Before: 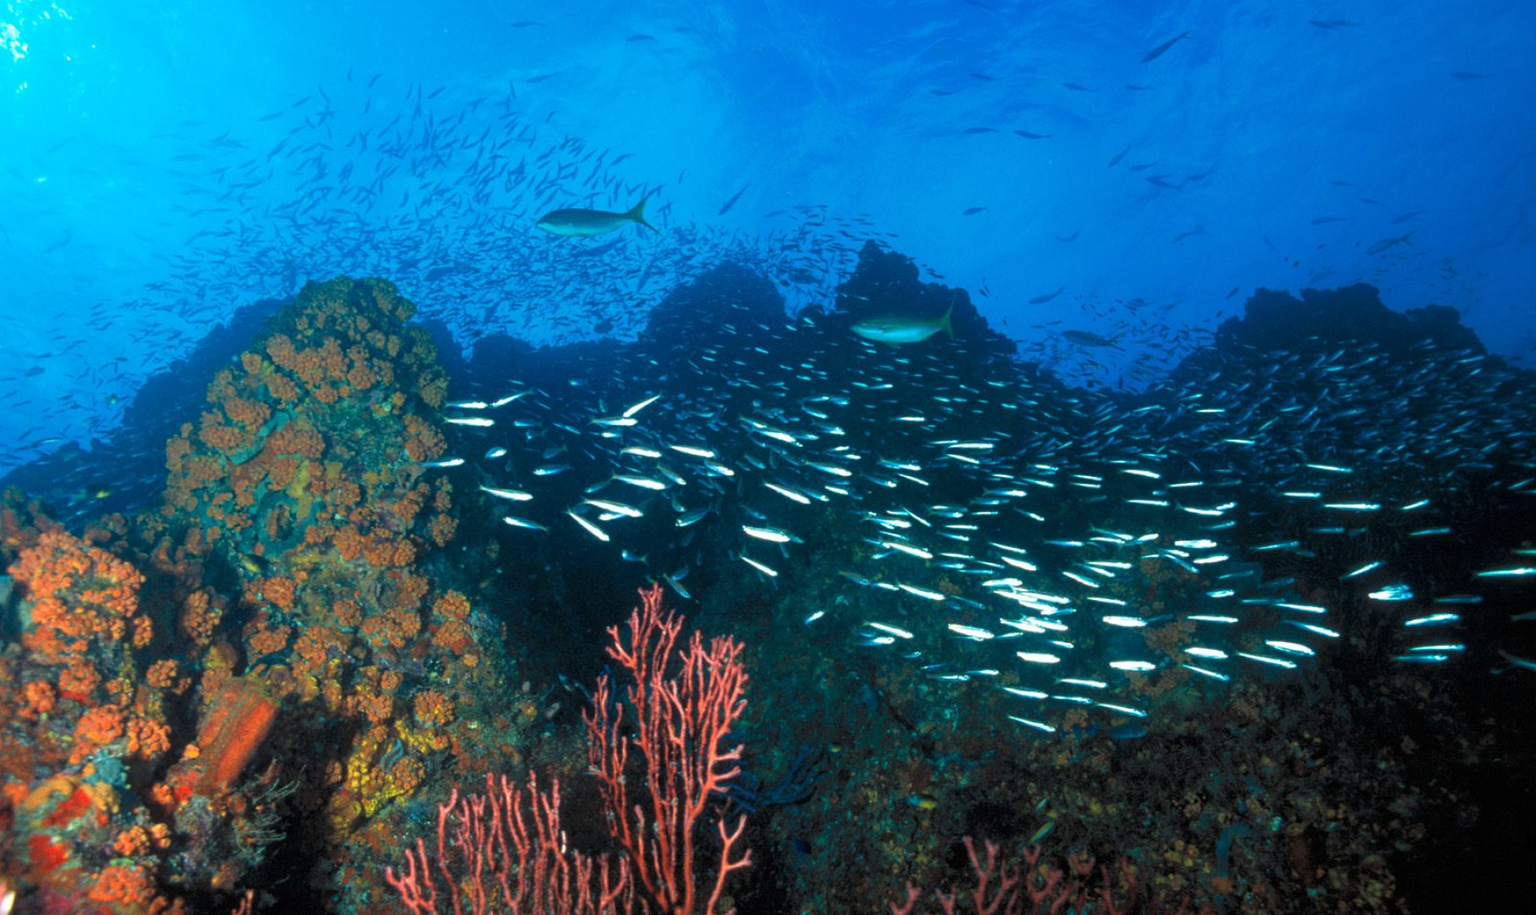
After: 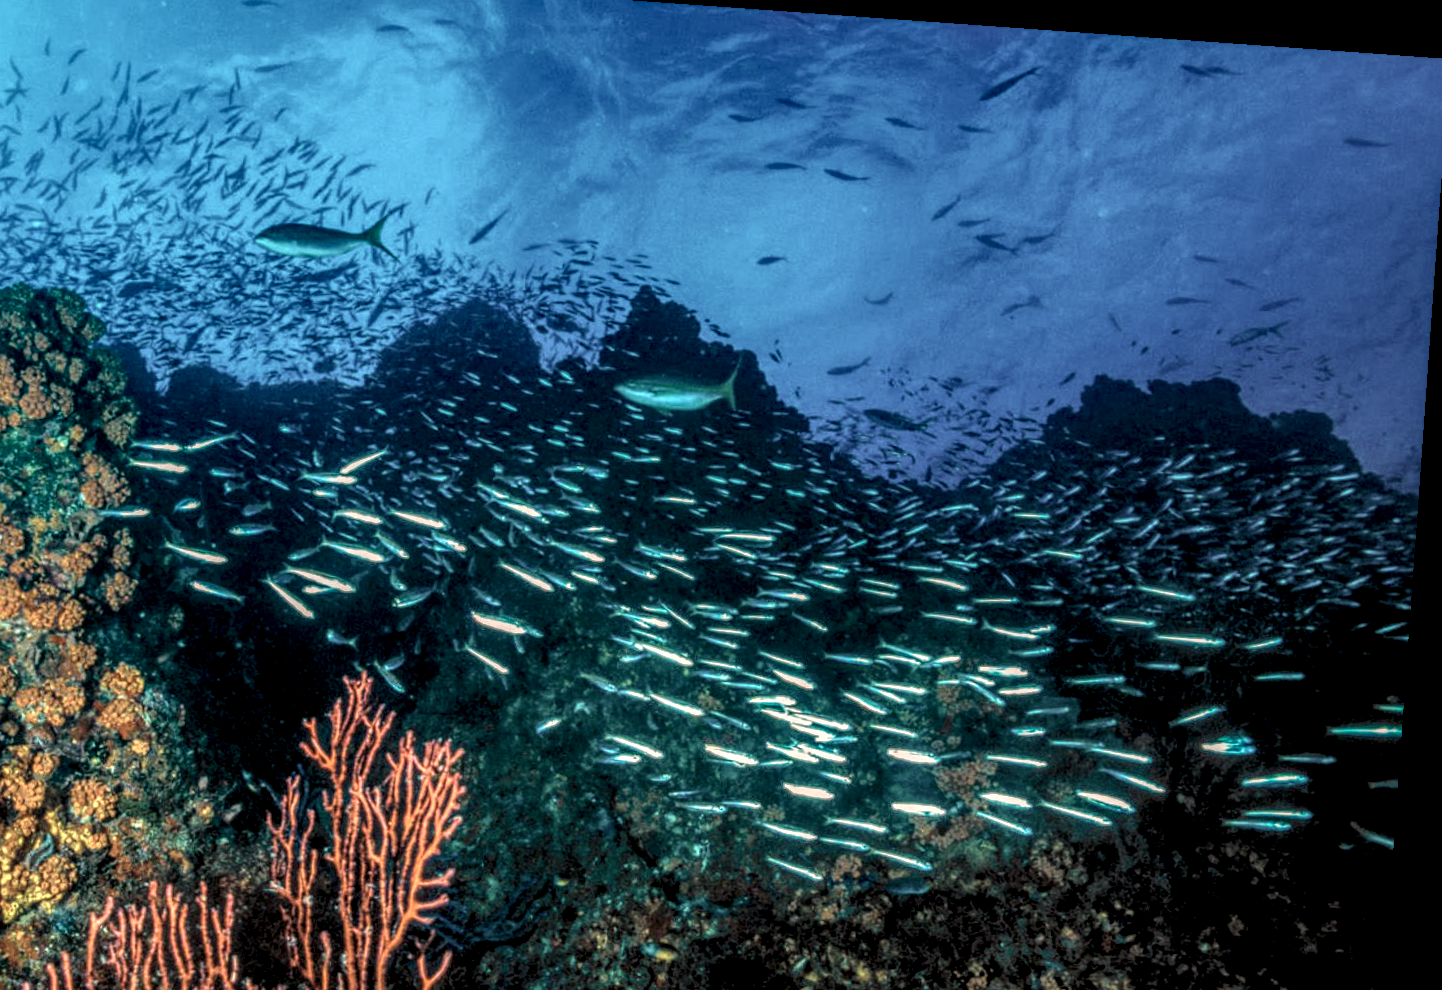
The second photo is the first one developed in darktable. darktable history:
color correction: saturation 0.5
rotate and perspective: rotation 4.1°, automatic cropping off
white balance: red 1.127, blue 0.943
exposure: black level correction 0.001, compensate highlight preservation false
color balance rgb: linear chroma grading › global chroma 25%, perceptual saturation grading › global saturation 50%
crop: left 23.095%, top 5.827%, bottom 11.854%
local contrast: highlights 0%, shadows 0%, detail 300%, midtone range 0.3
